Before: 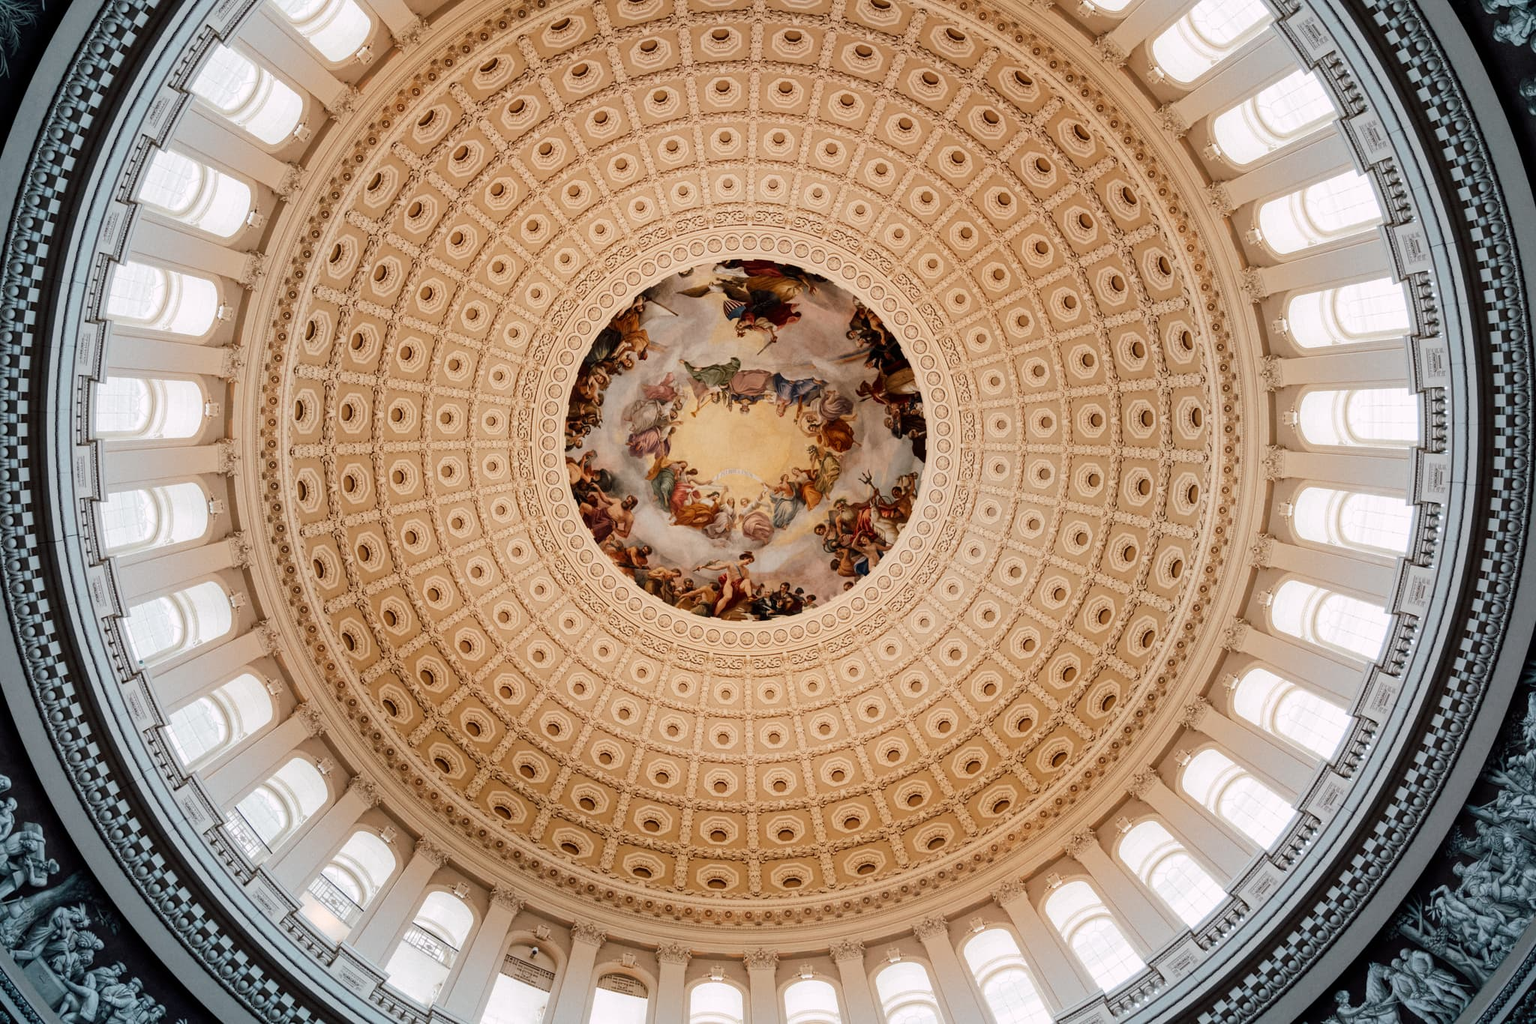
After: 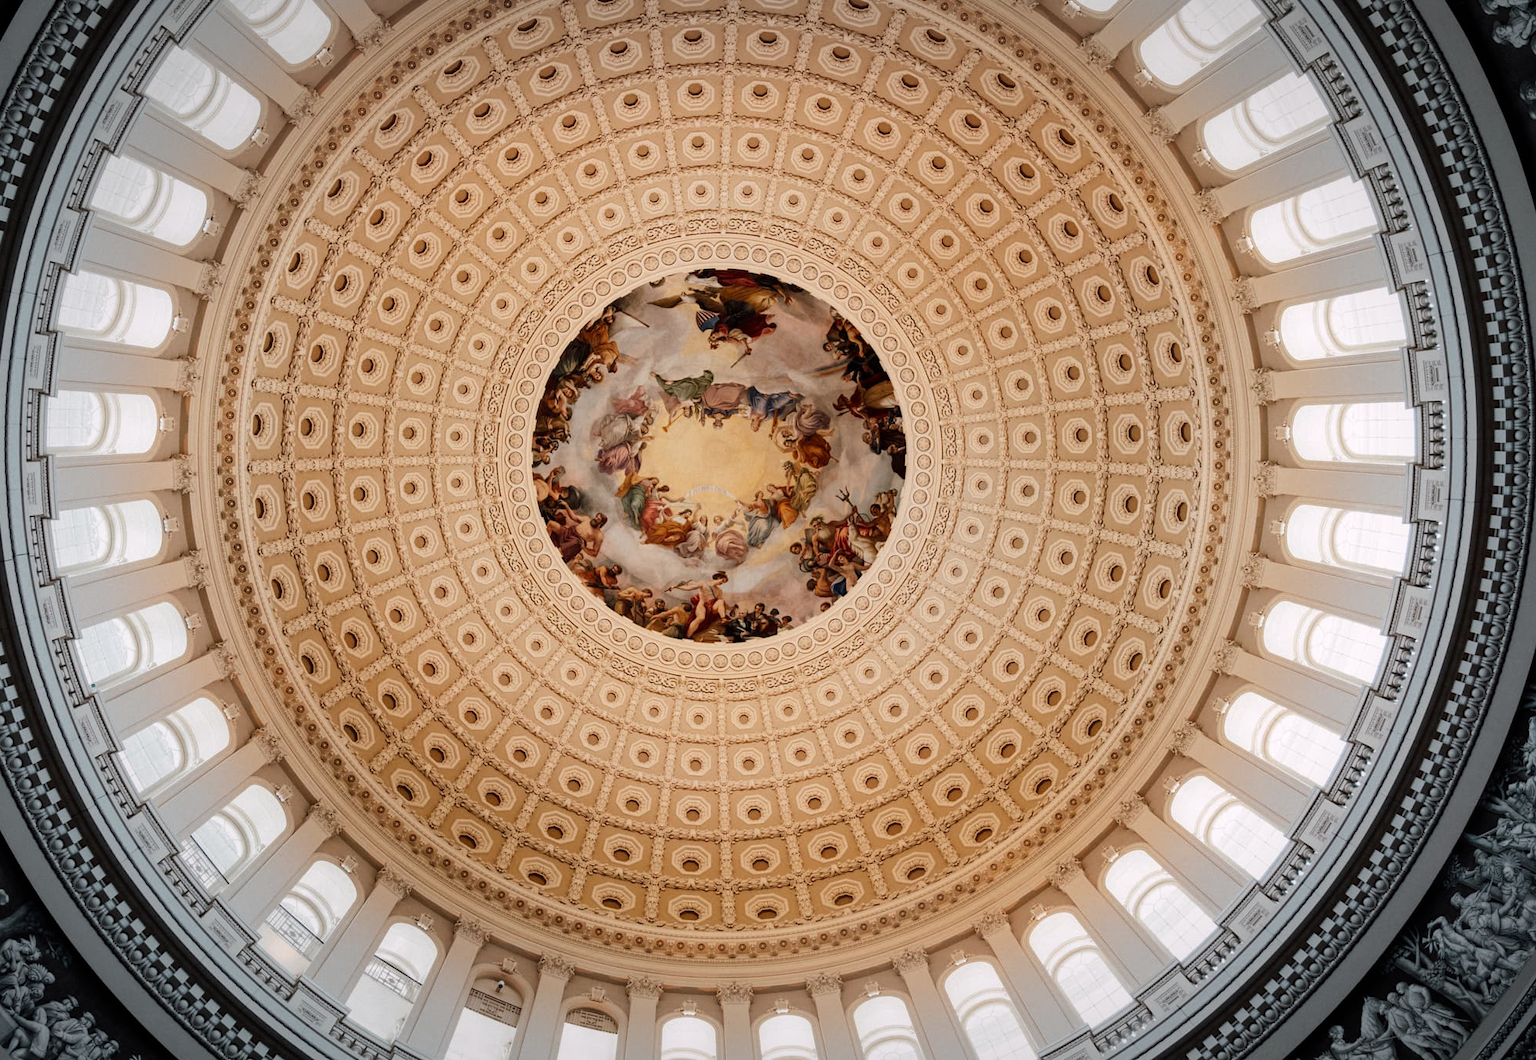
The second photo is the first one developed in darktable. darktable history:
crop and rotate: left 3.341%
vignetting: automatic ratio true
